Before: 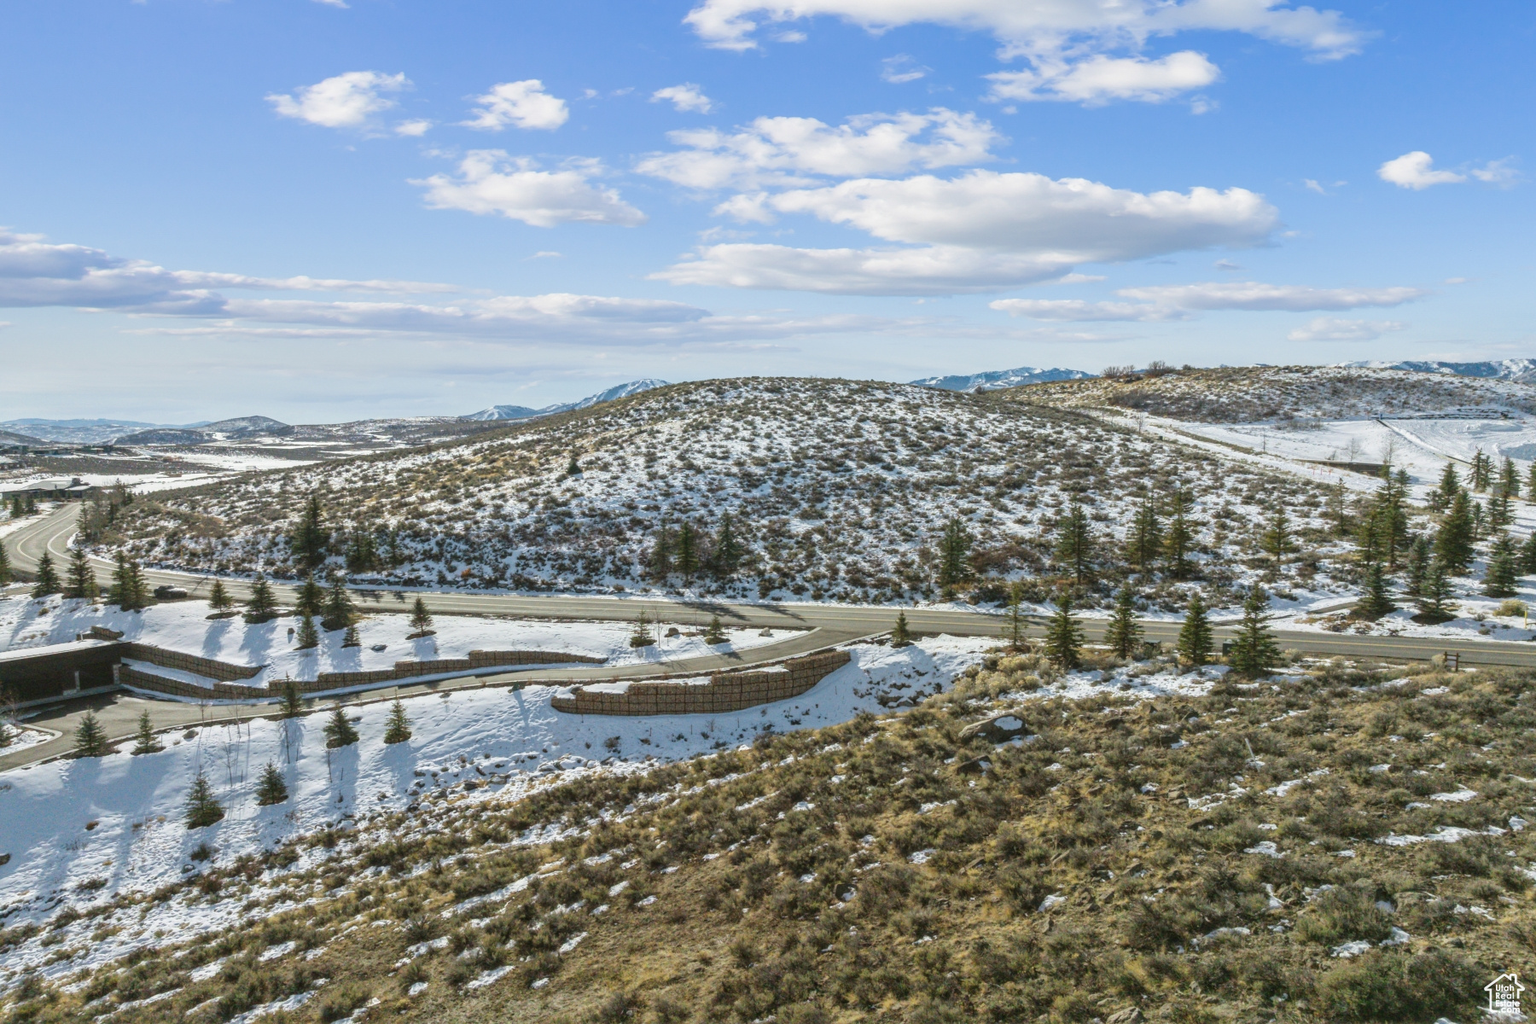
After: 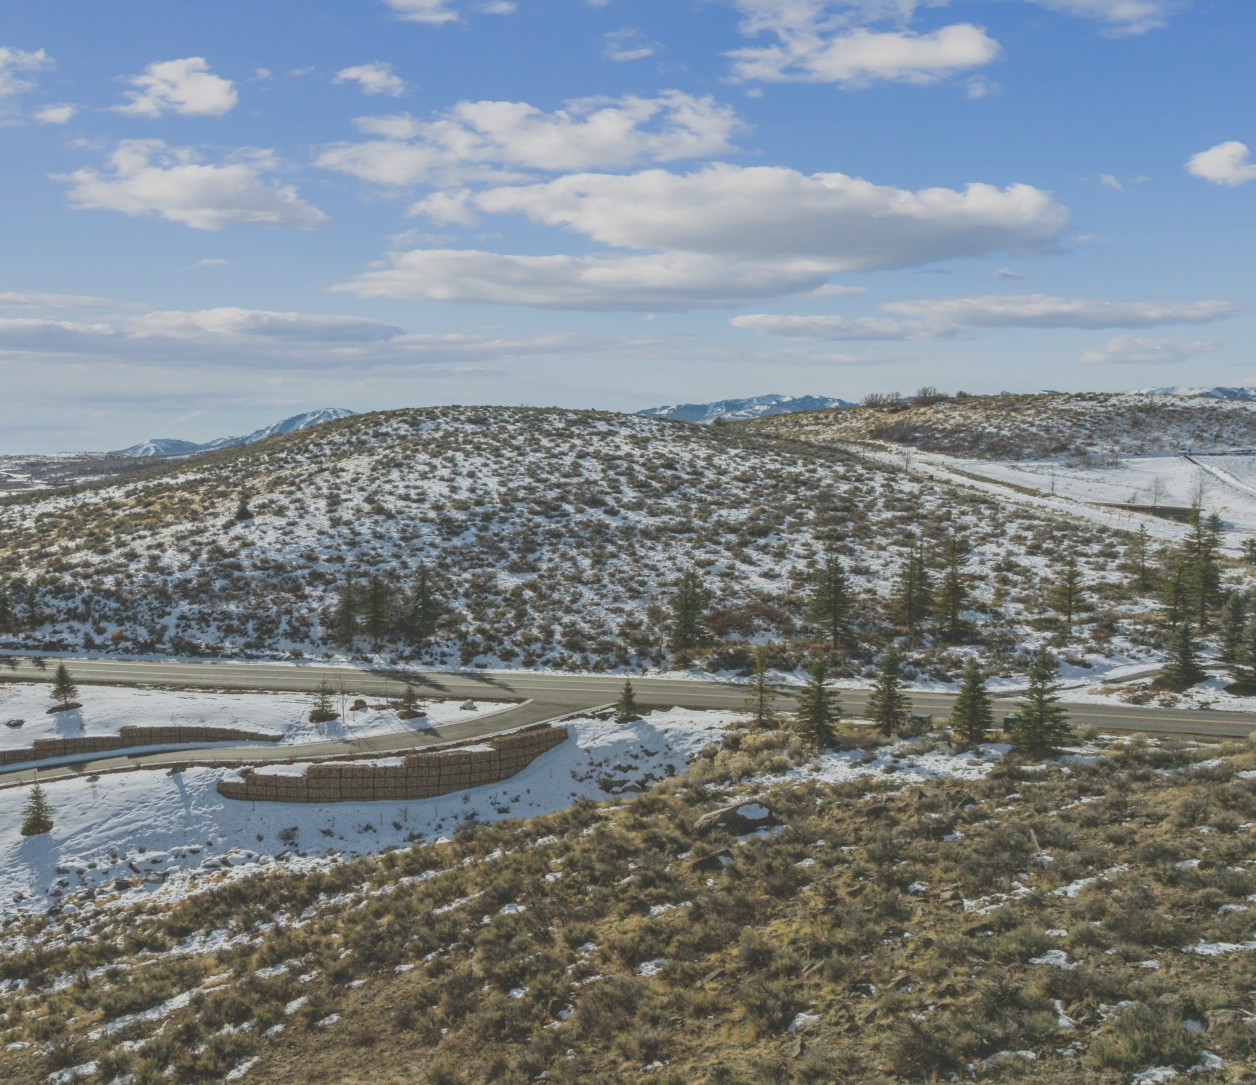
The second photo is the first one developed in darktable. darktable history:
tone equalizer: mask exposure compensation -0.487 EV
crop and rotate: left 23.855%, top 3.071%, right 6.33%, bottom 6.458%
exposure: black level correction -0.036, exposure -0.495 EV, compensate exposure bias true, compensate highlight preservation false
